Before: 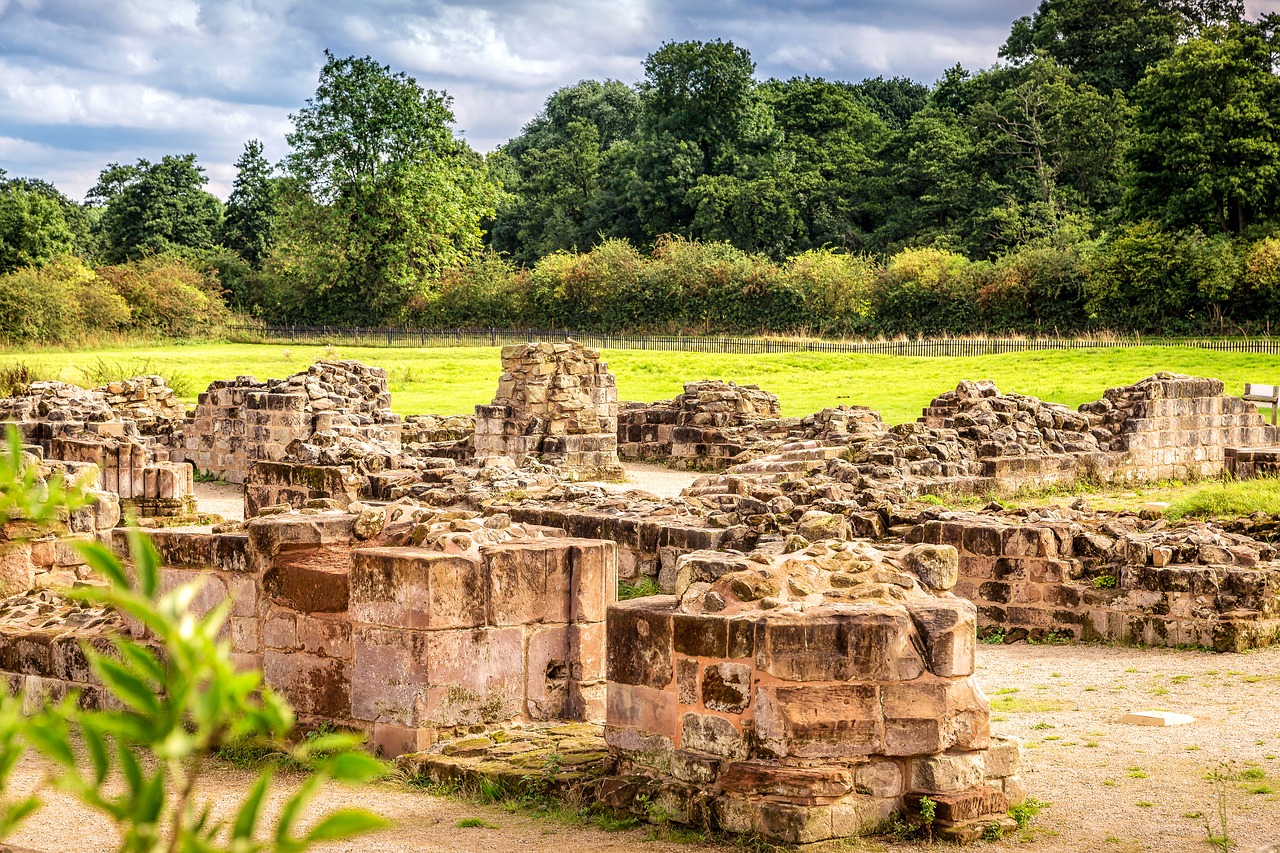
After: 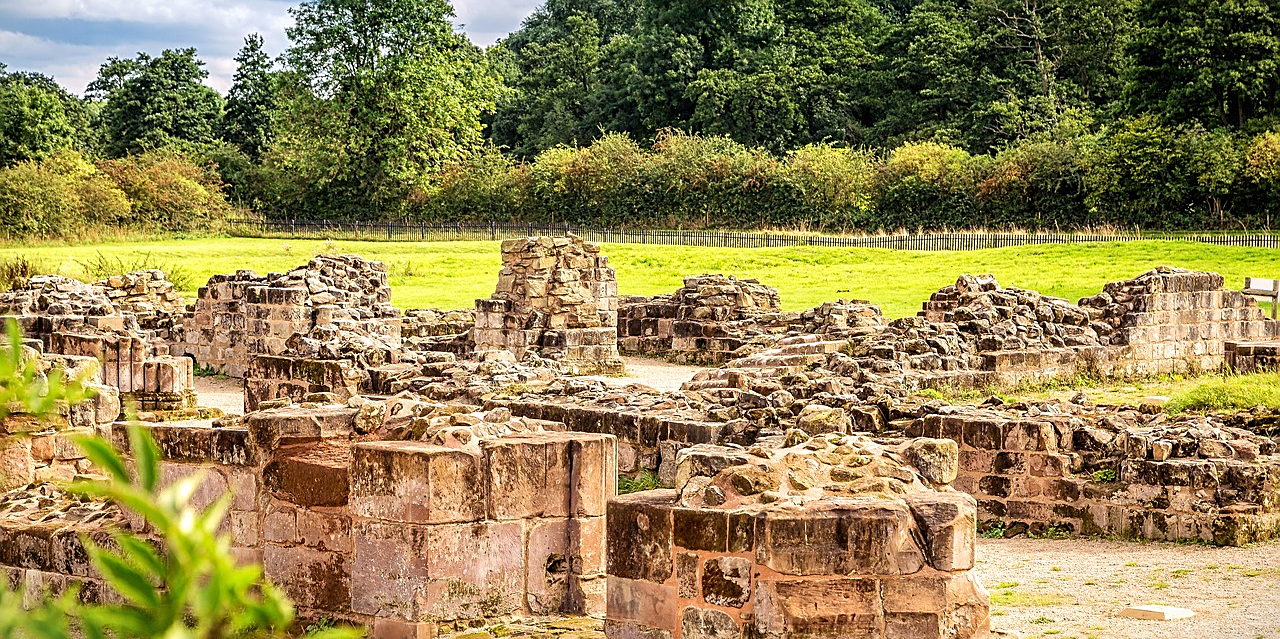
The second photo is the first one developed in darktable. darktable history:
sharpen: on, module defaults
vignetting: fall-off start 100%, brightness -0.406, saturation -0.3, width/height ratio 1.324, dithering 8-bit output, unbound false
crop and rotate: top 12.5%, bottom 12.5%
